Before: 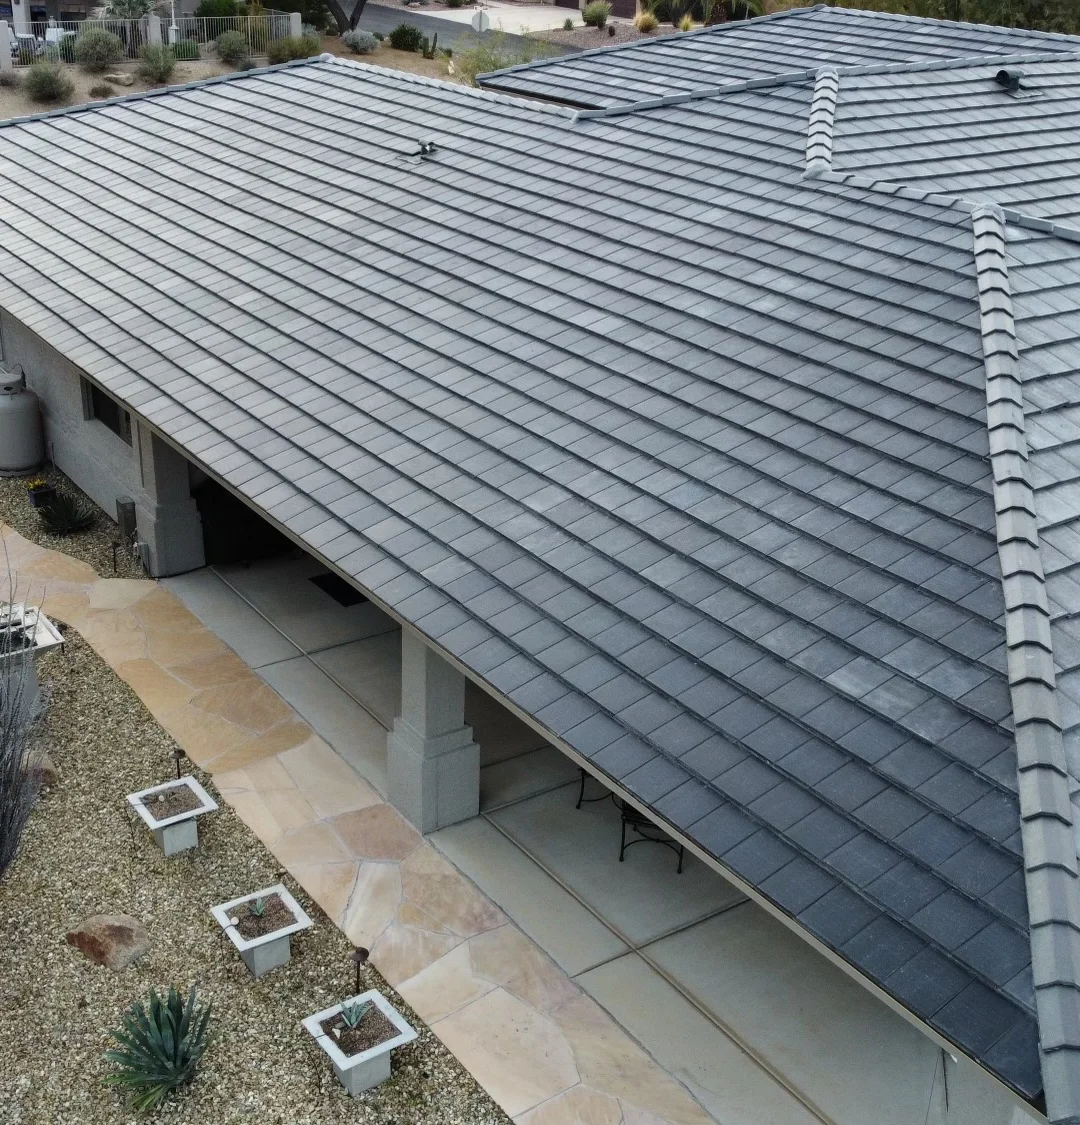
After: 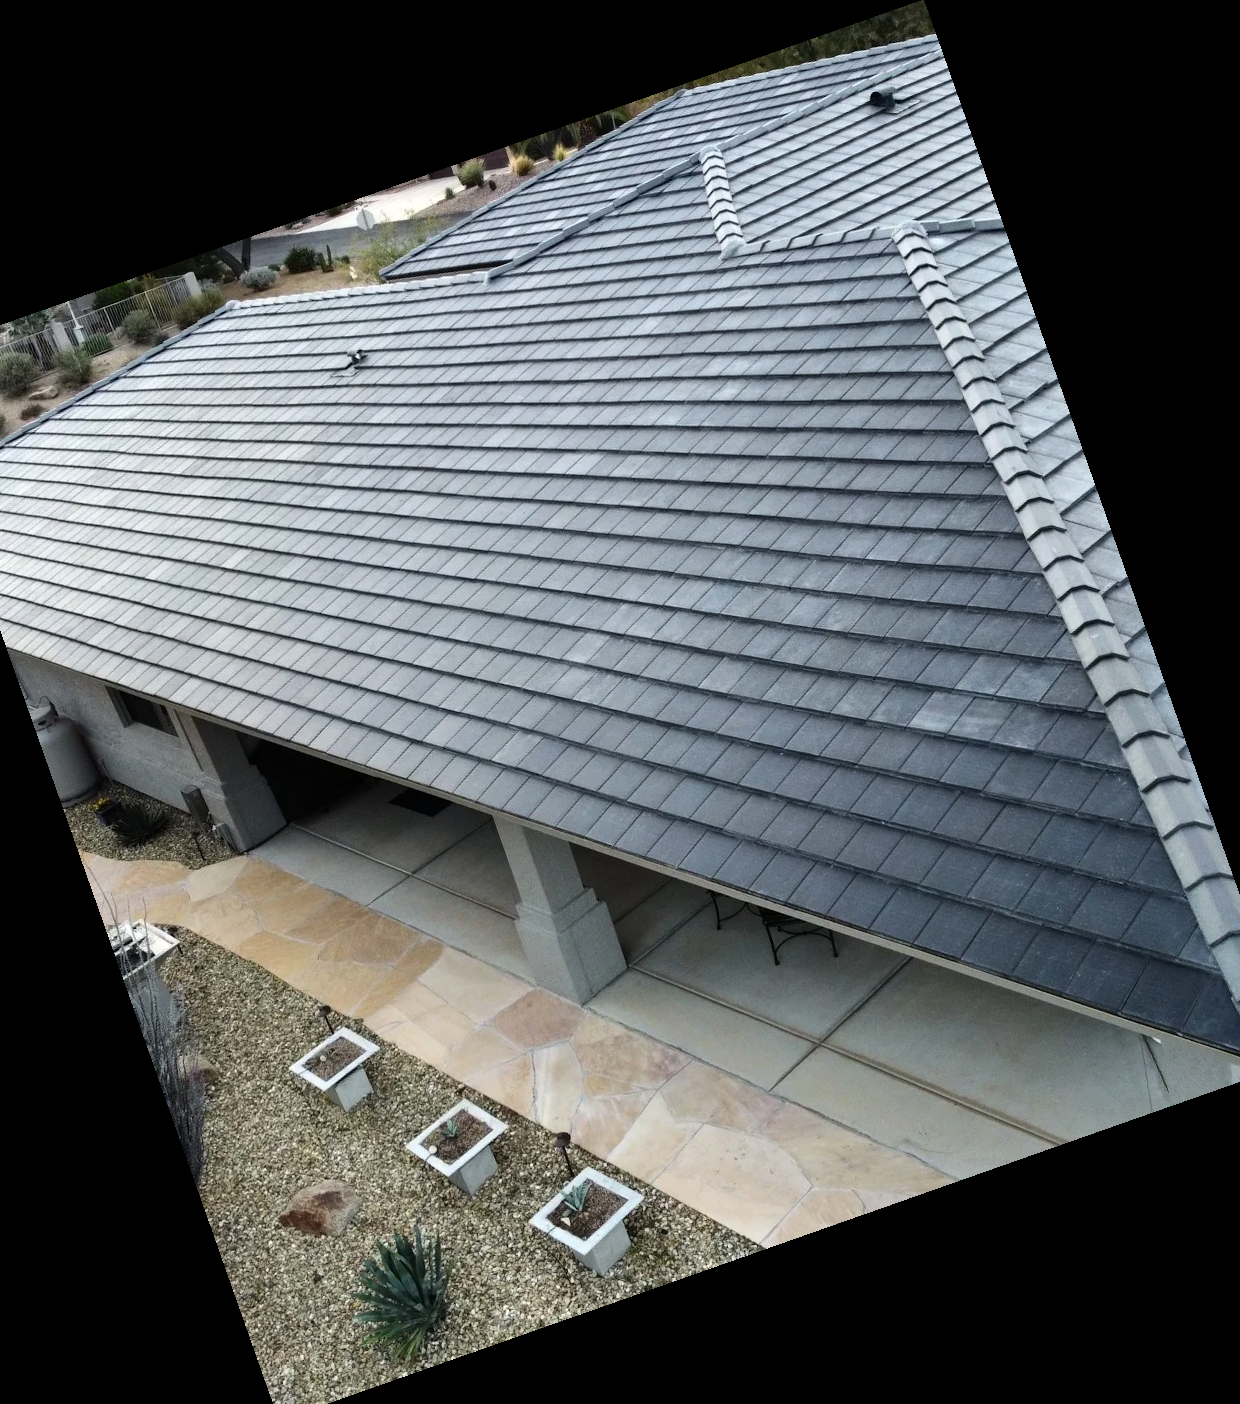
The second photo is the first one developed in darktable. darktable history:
crop and rotate: angle 19.43°, left 6.812%, right 4.125%, bottom 1.087%
tone equalizer: -8 EV -0.417 EV, -7 EV -0.389 EV, -6 EV -0.333 EV, -5 EV -0.222 EV, -3 EV 0.222 EV, -2 EV 0.333 EV, -1 EV 0.389 EV, +0 EV 0.417 EV, edges refinement/feathering 500, mask exposure compensation -1.57 EV, preserve details no
